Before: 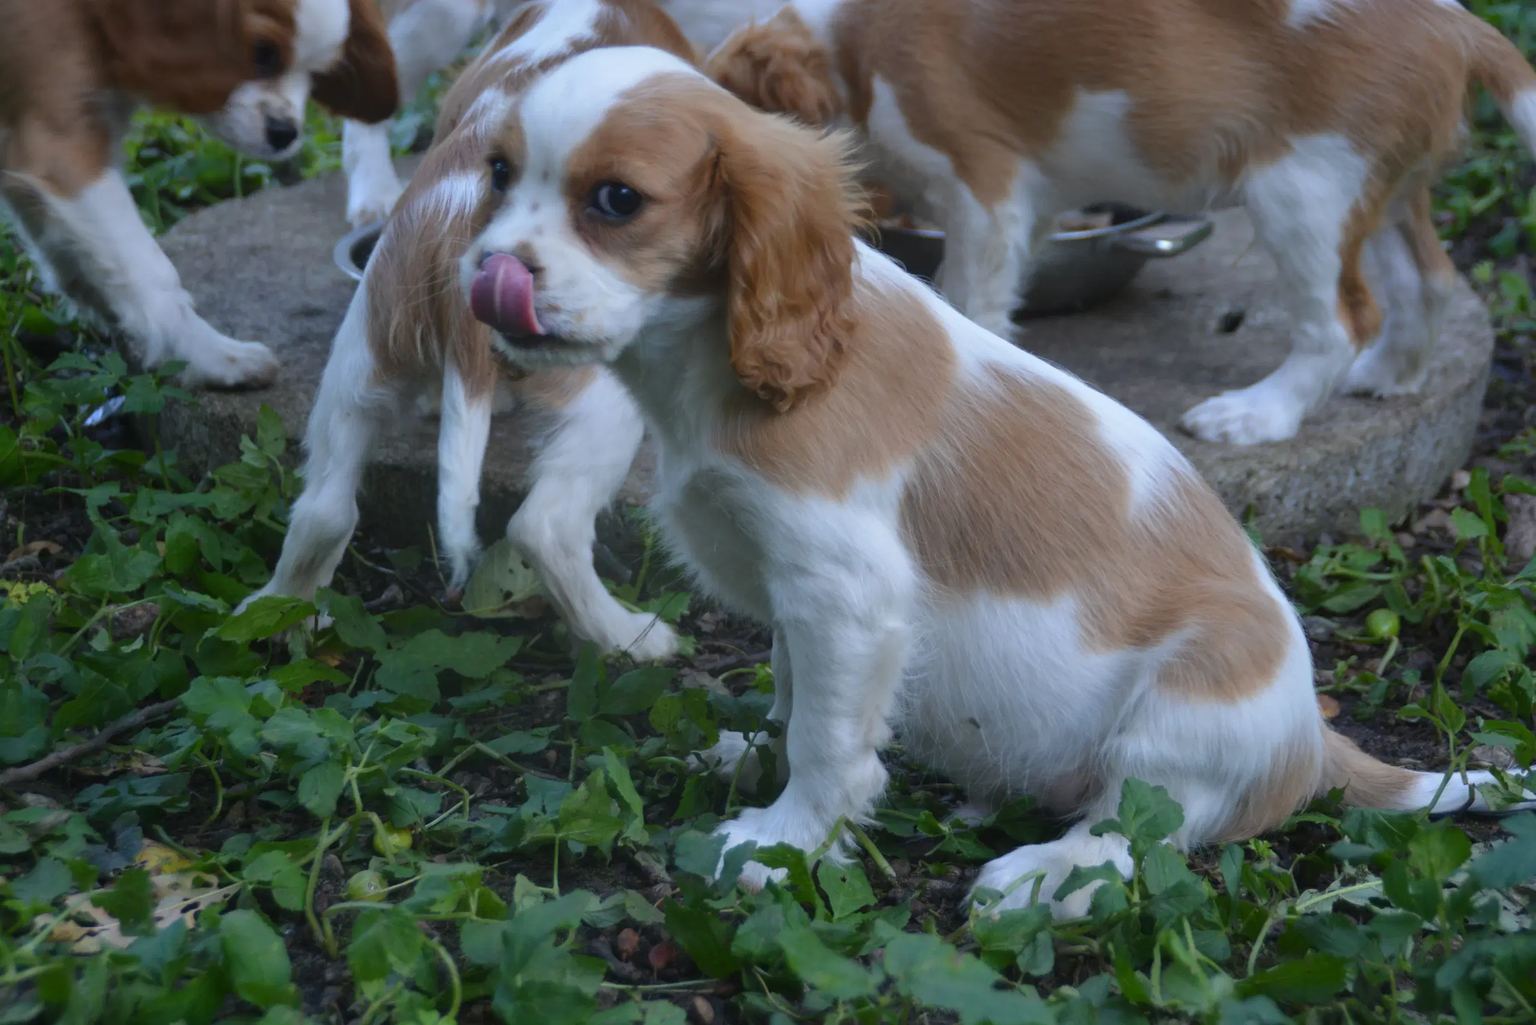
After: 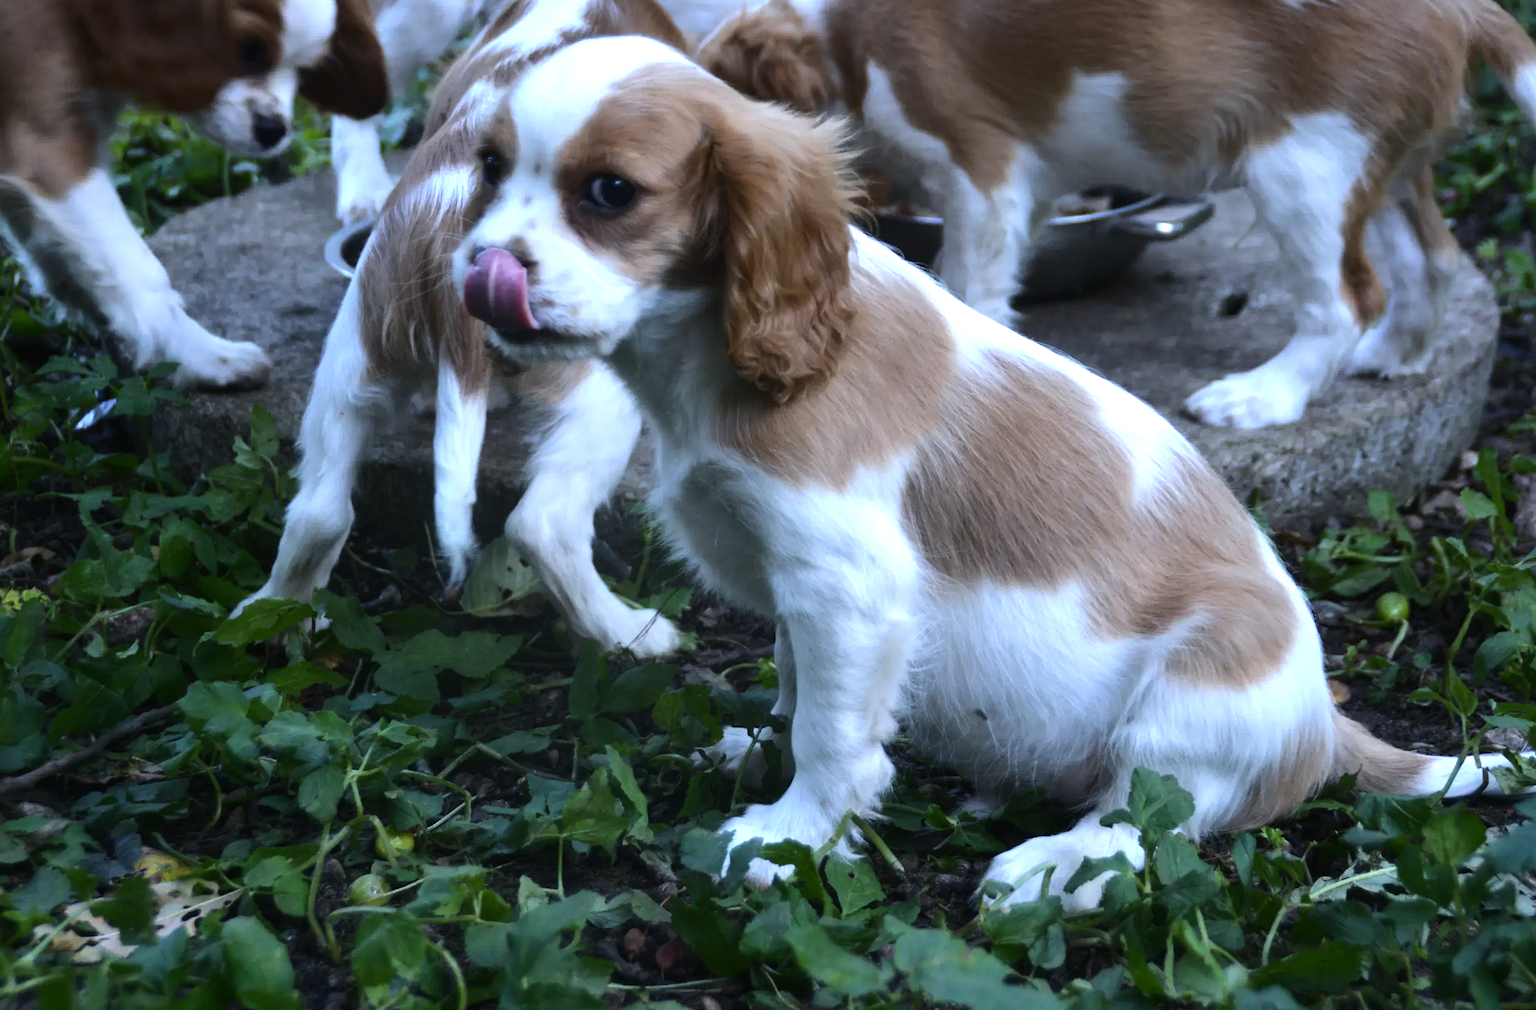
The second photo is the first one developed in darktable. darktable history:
tone equalizer: -8 EV -1.08 EV, -7 EV -1.01 EV, -6 EV -0.867 EV, -5 EV -0.578 EV, -3 EV 0.578 EV, -2 EV 0.867 EV, -1 EV 1.01 EV, +0 EV 1.08 EV, edges refinement/feathering 500, mask exposure compensation -1.57 EV, preserve details no
white balance: red 0.954, blue 1.079
rotate and perspective: rotation -1°, crop left 0.011, crop right 0.989, crop top 0.025, crop bottom 0.975
